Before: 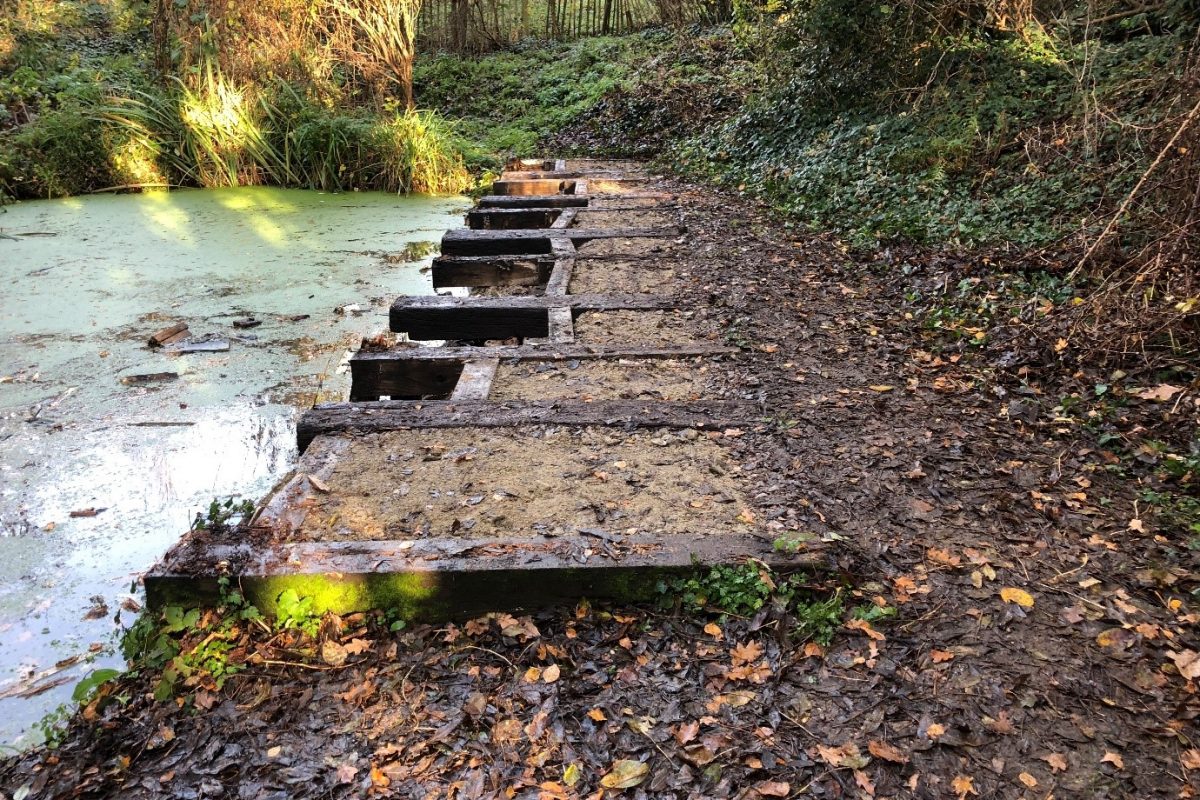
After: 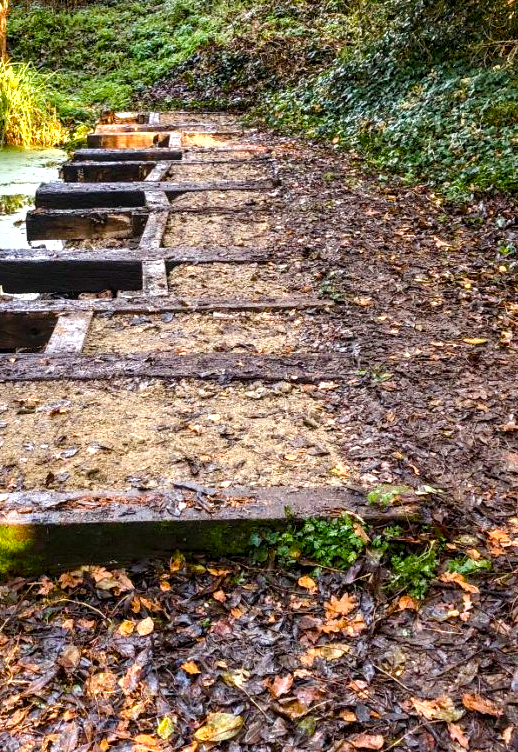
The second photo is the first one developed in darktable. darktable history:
local contrast: highlights 37%, detail 135%
crop: left 33.901%, top 5.967%, right 22.879%
exposure: exposure 0.602 EV, compensate exposure bias true, compensate highlight preservation false
color balance rgb: linear chroma grading › global chroma -0.915%, perceptual saturation grading › global saturation 20%, perceptual saturation grading › highlights -24.911%, perceptual saturation grading › shadows 49.26%, global vibrance 32.955%
